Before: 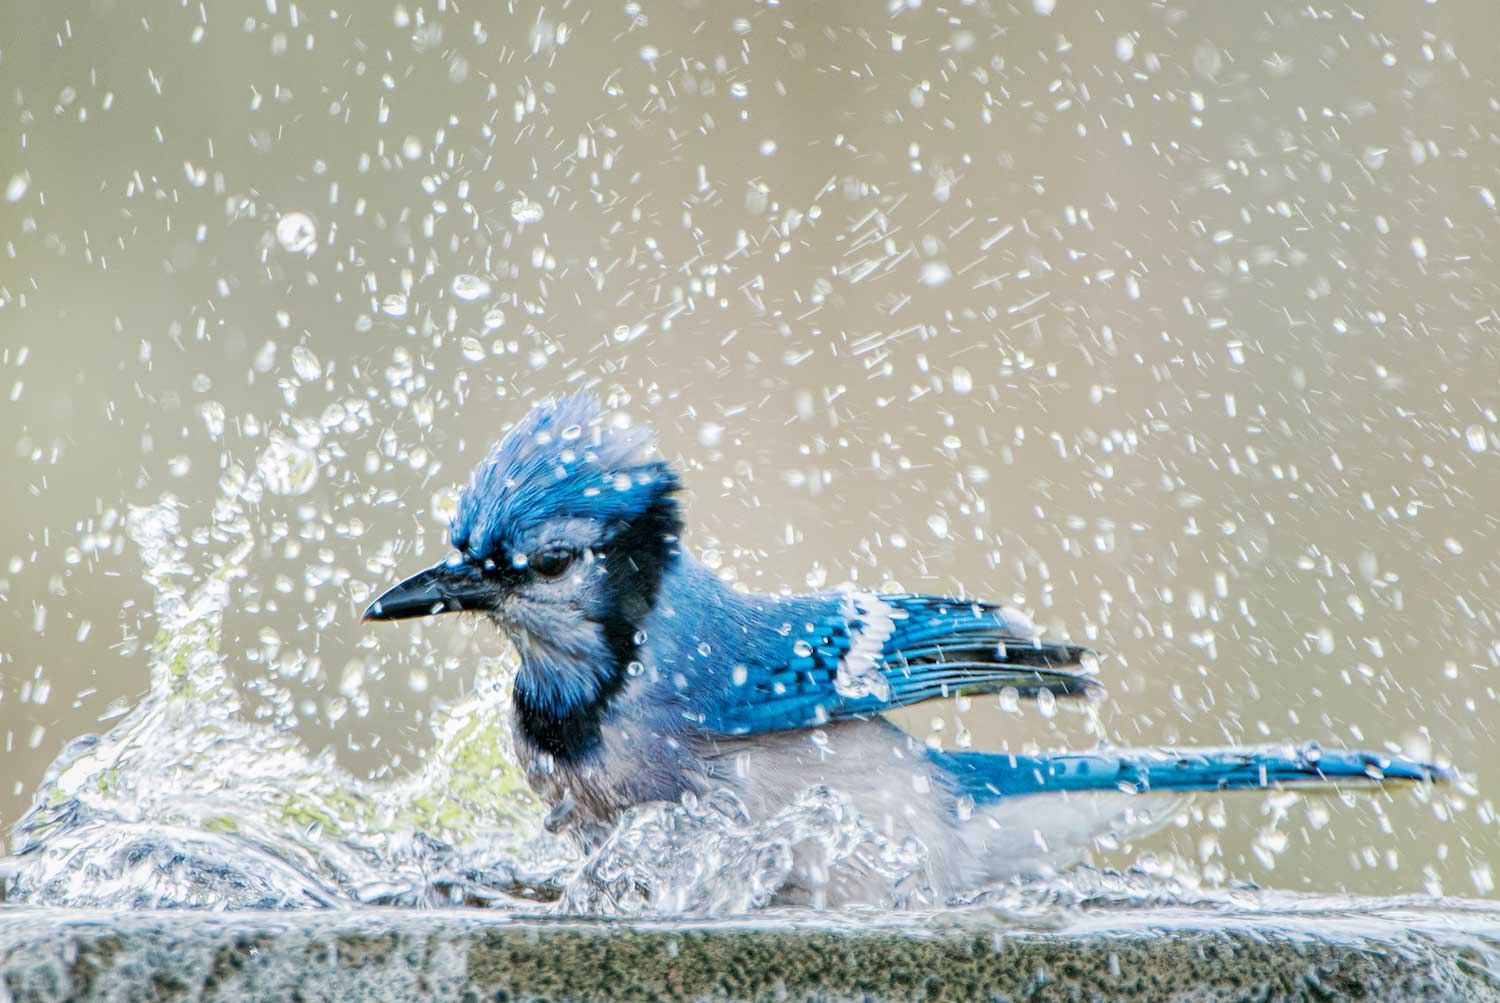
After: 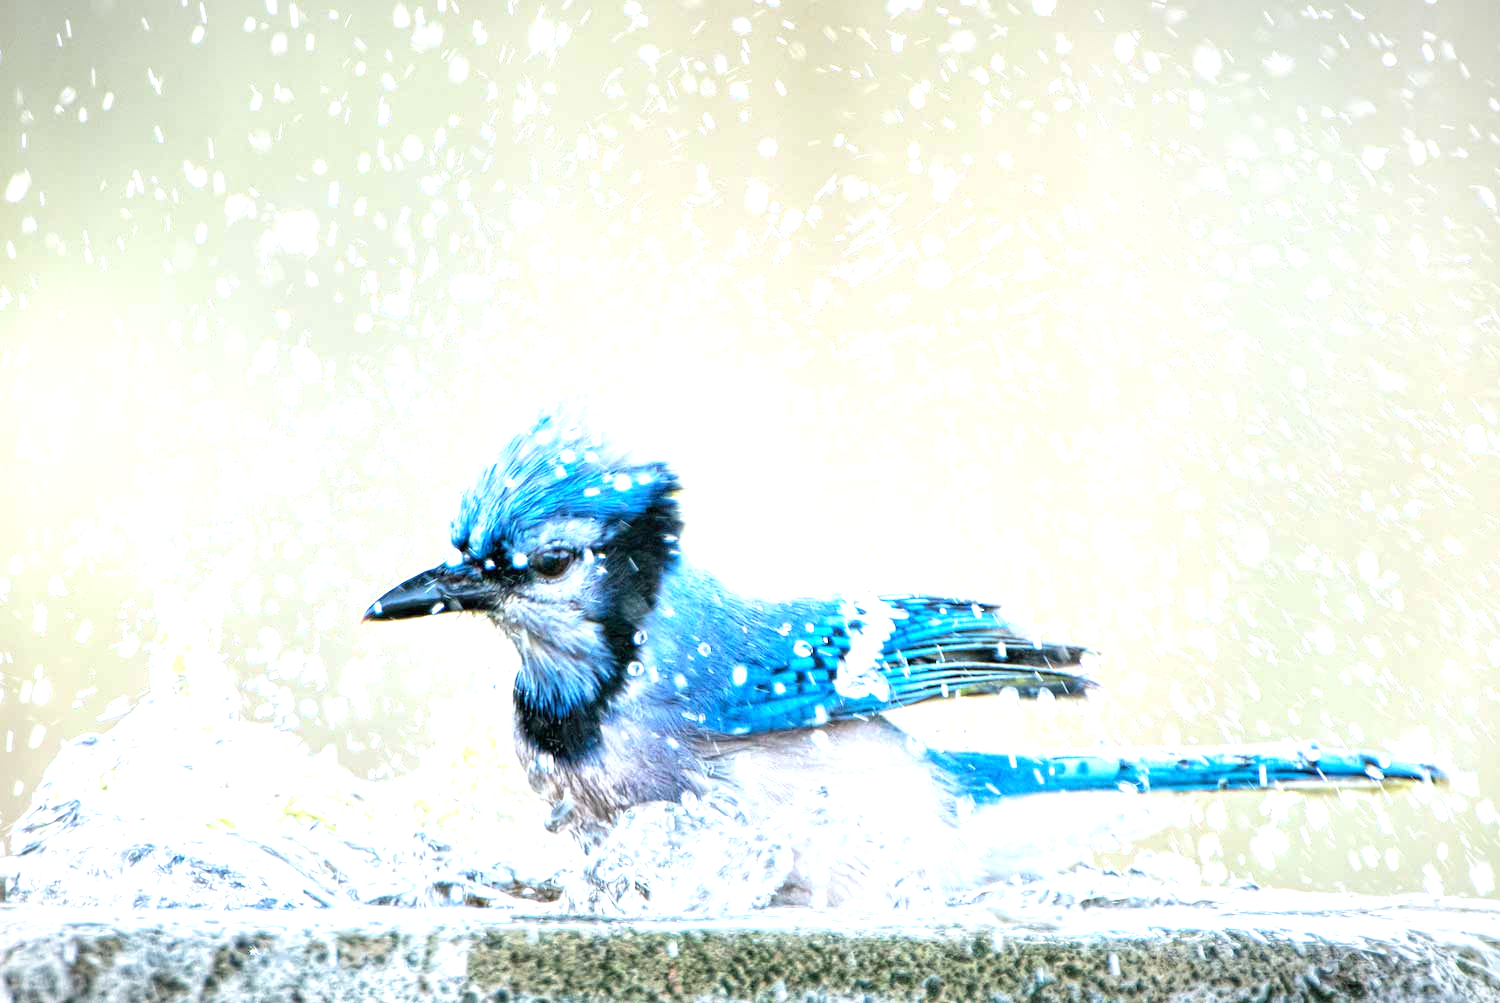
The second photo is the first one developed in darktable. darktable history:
white balance: red 0.98, blue 1.034
exposure: exposure 1.16 EV, compensate exposure bias true, compensate highlight preservation false
vignetting: fall-off start 100%, fall-off radius 64.94%, automatic ratio true, unbound false
